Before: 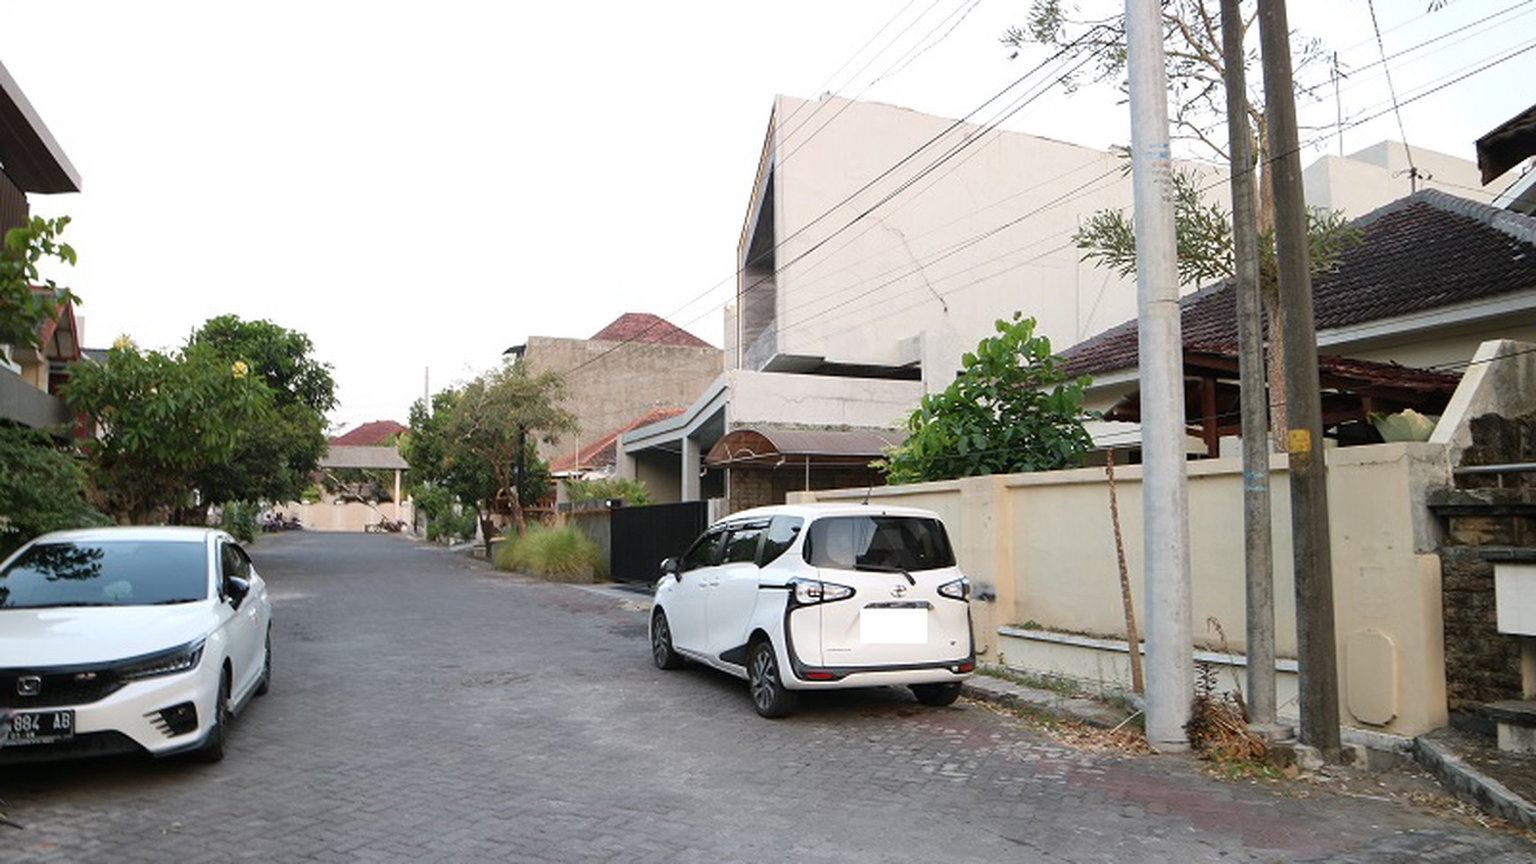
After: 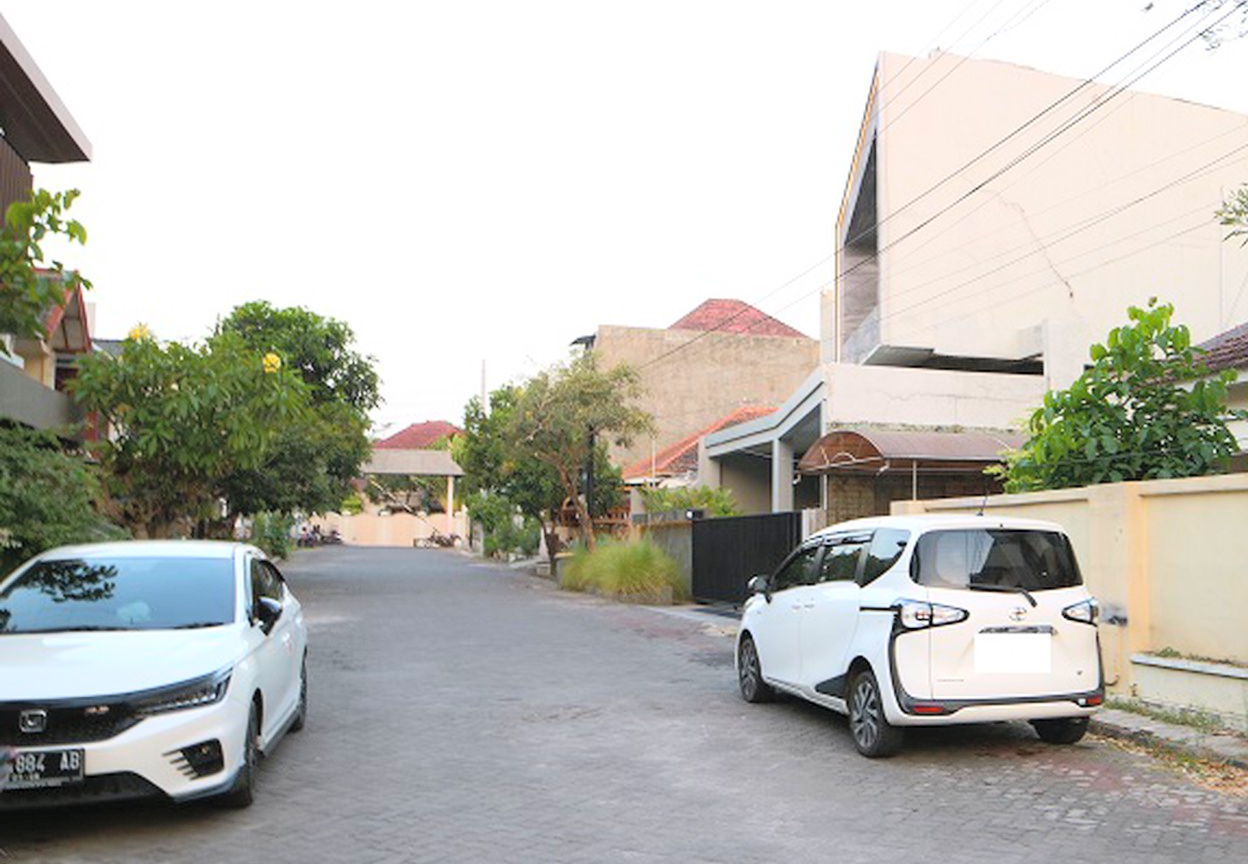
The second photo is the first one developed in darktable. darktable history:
crop: top 5.803%, right 27.864%, bottom 5.804%
color balance rgb: perceptual saturation grading › global saturation 30%, global vibrance 10%
global tonemap: drago (0.7, 100)
tone equalizer: -8 EV -0.001 EV, -7 EV 0.001 EV, -6 EV -0.002 EV, -5 EV -0.003 EV, -4 EV -0.062 EV, -3 EV -0.222 EV, -2 EV -0.267 EV, -1 EV 0.105 EV, +0 EV 0.303 EV
